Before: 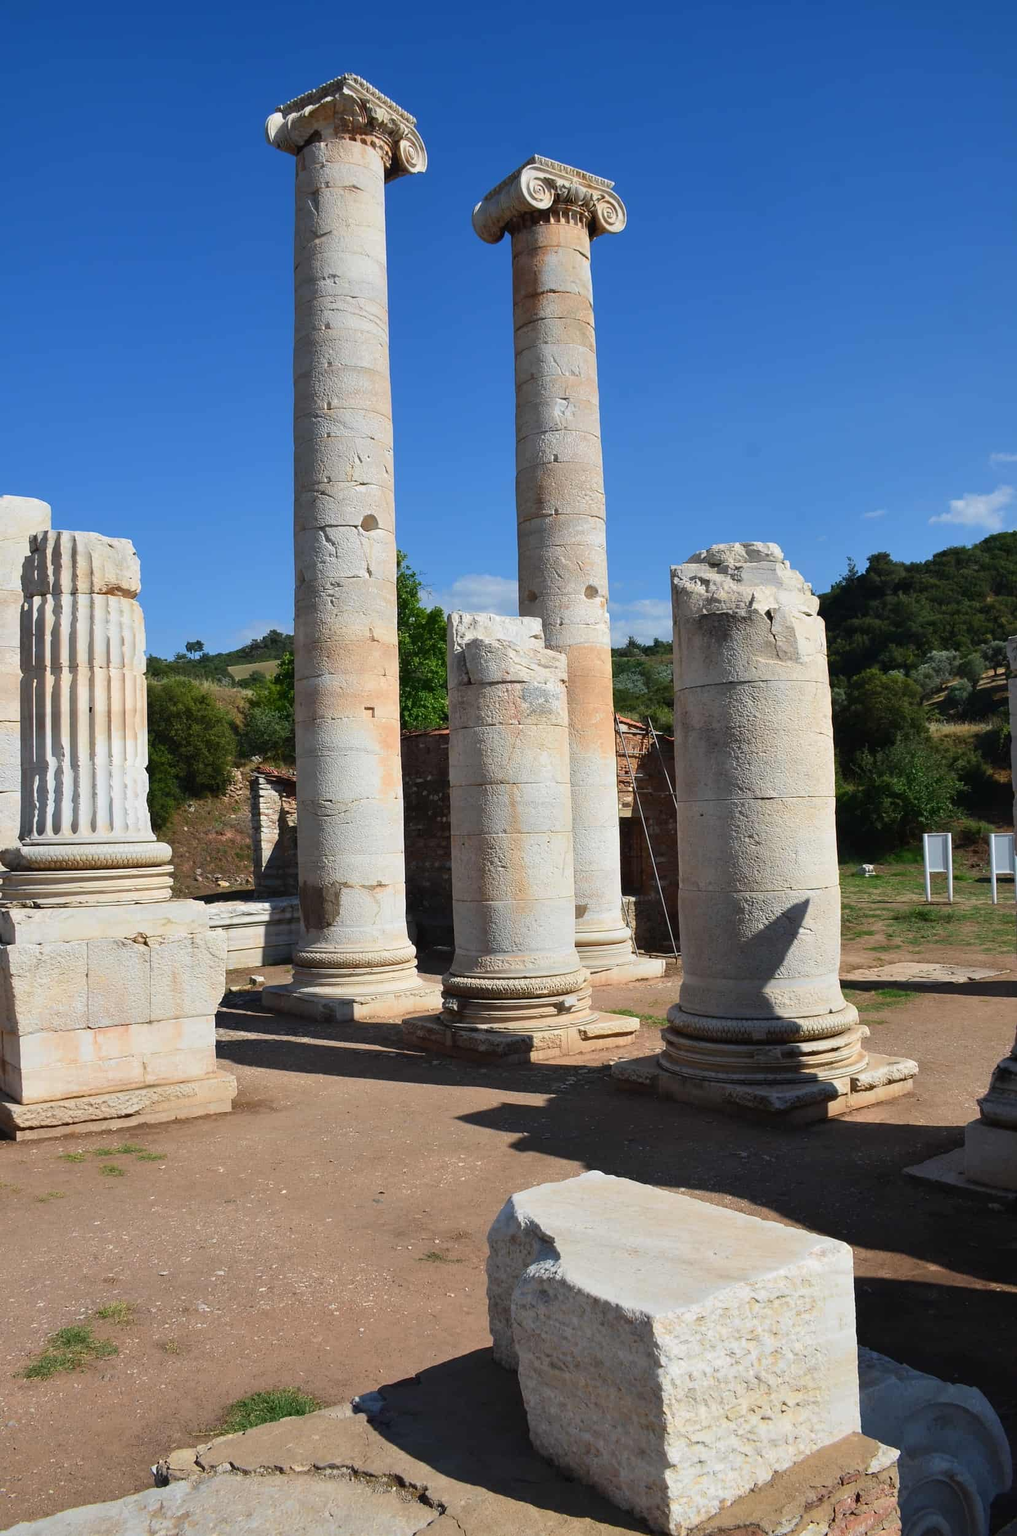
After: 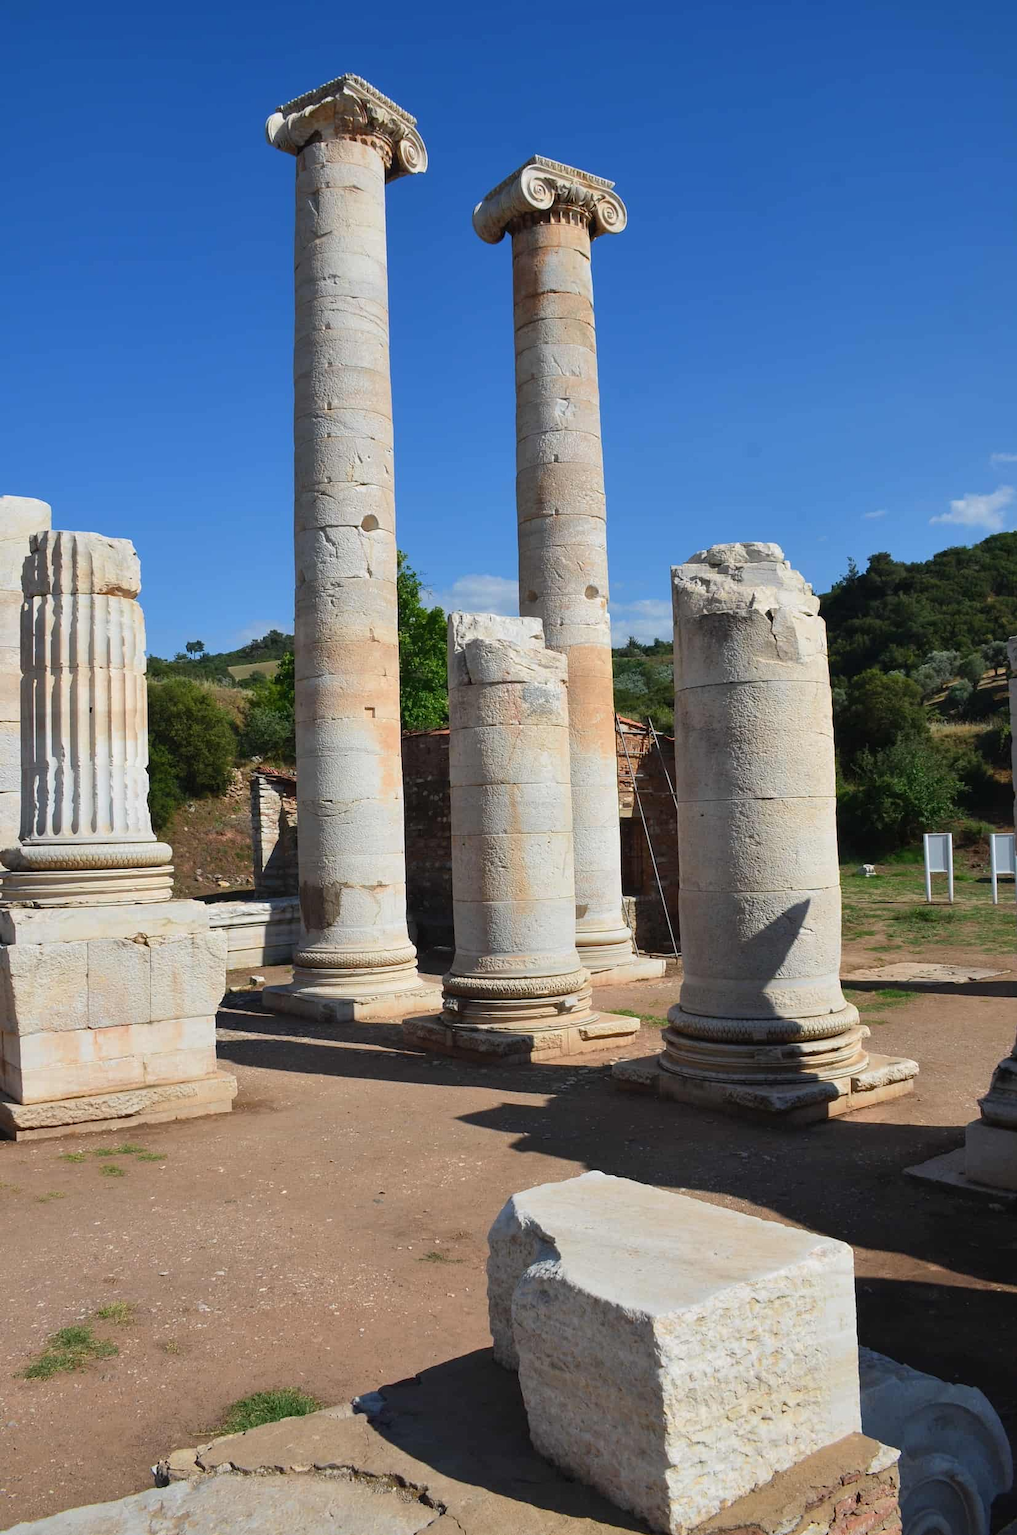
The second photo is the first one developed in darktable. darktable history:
shadows and highlights: shadows 25, highlights -25
